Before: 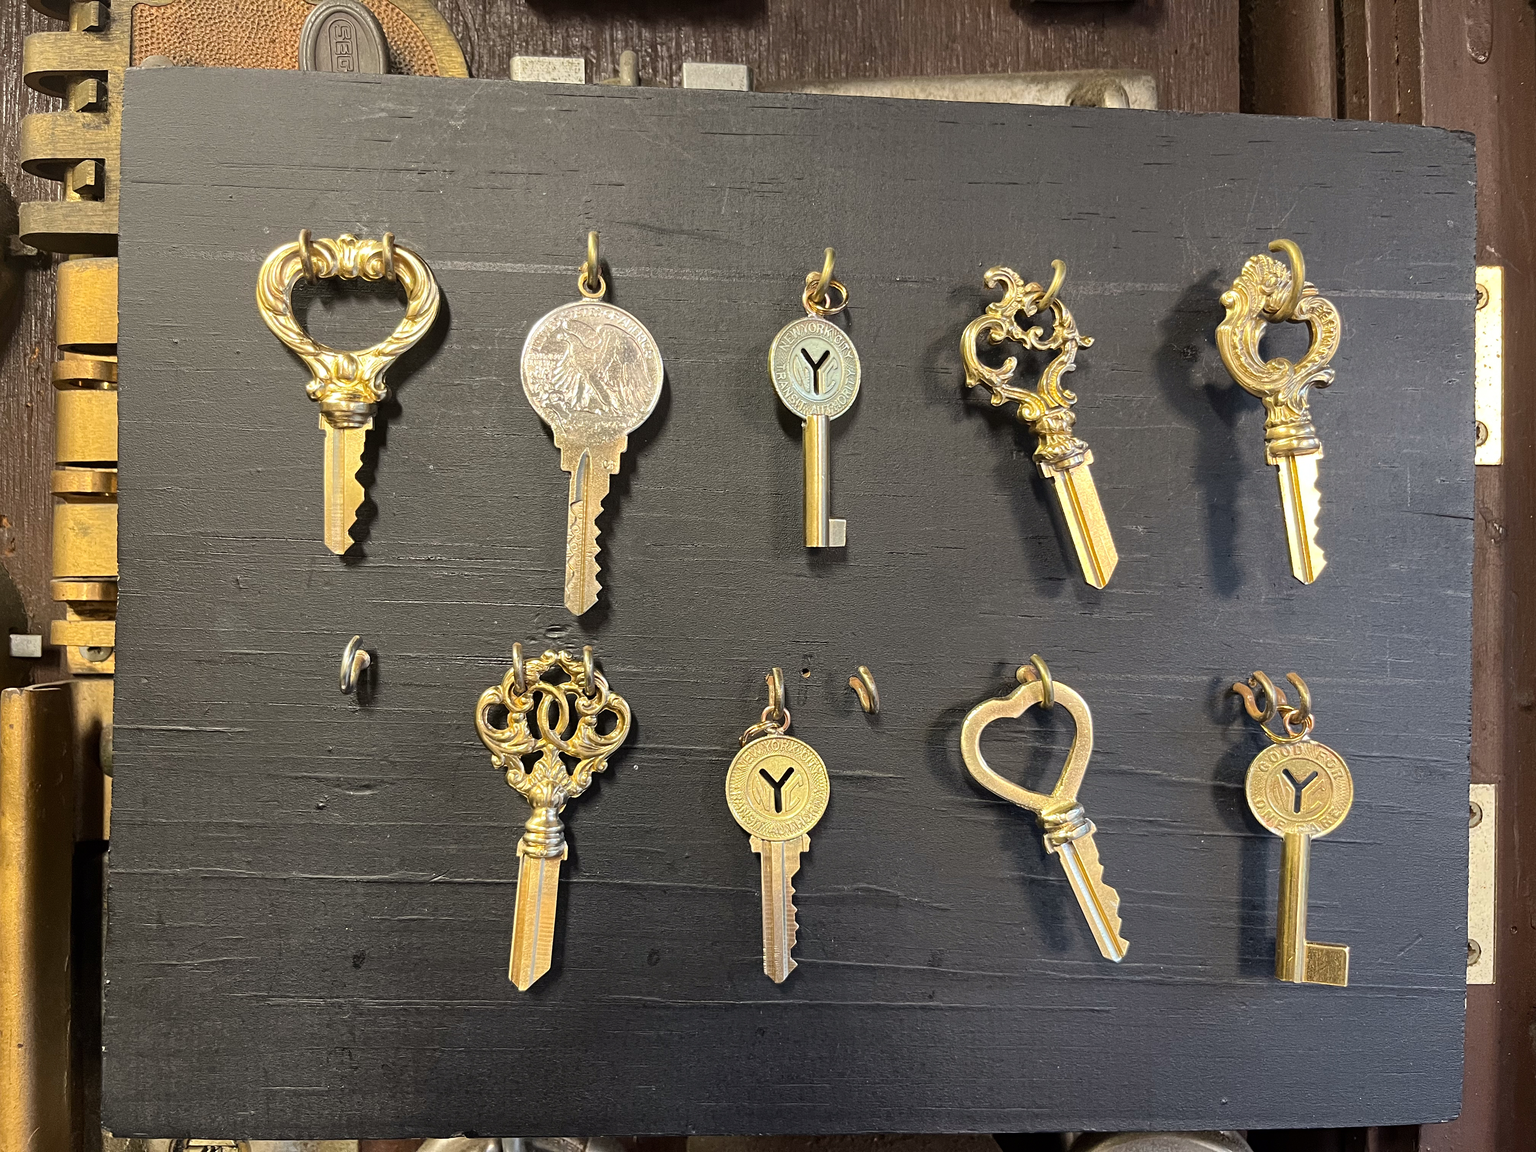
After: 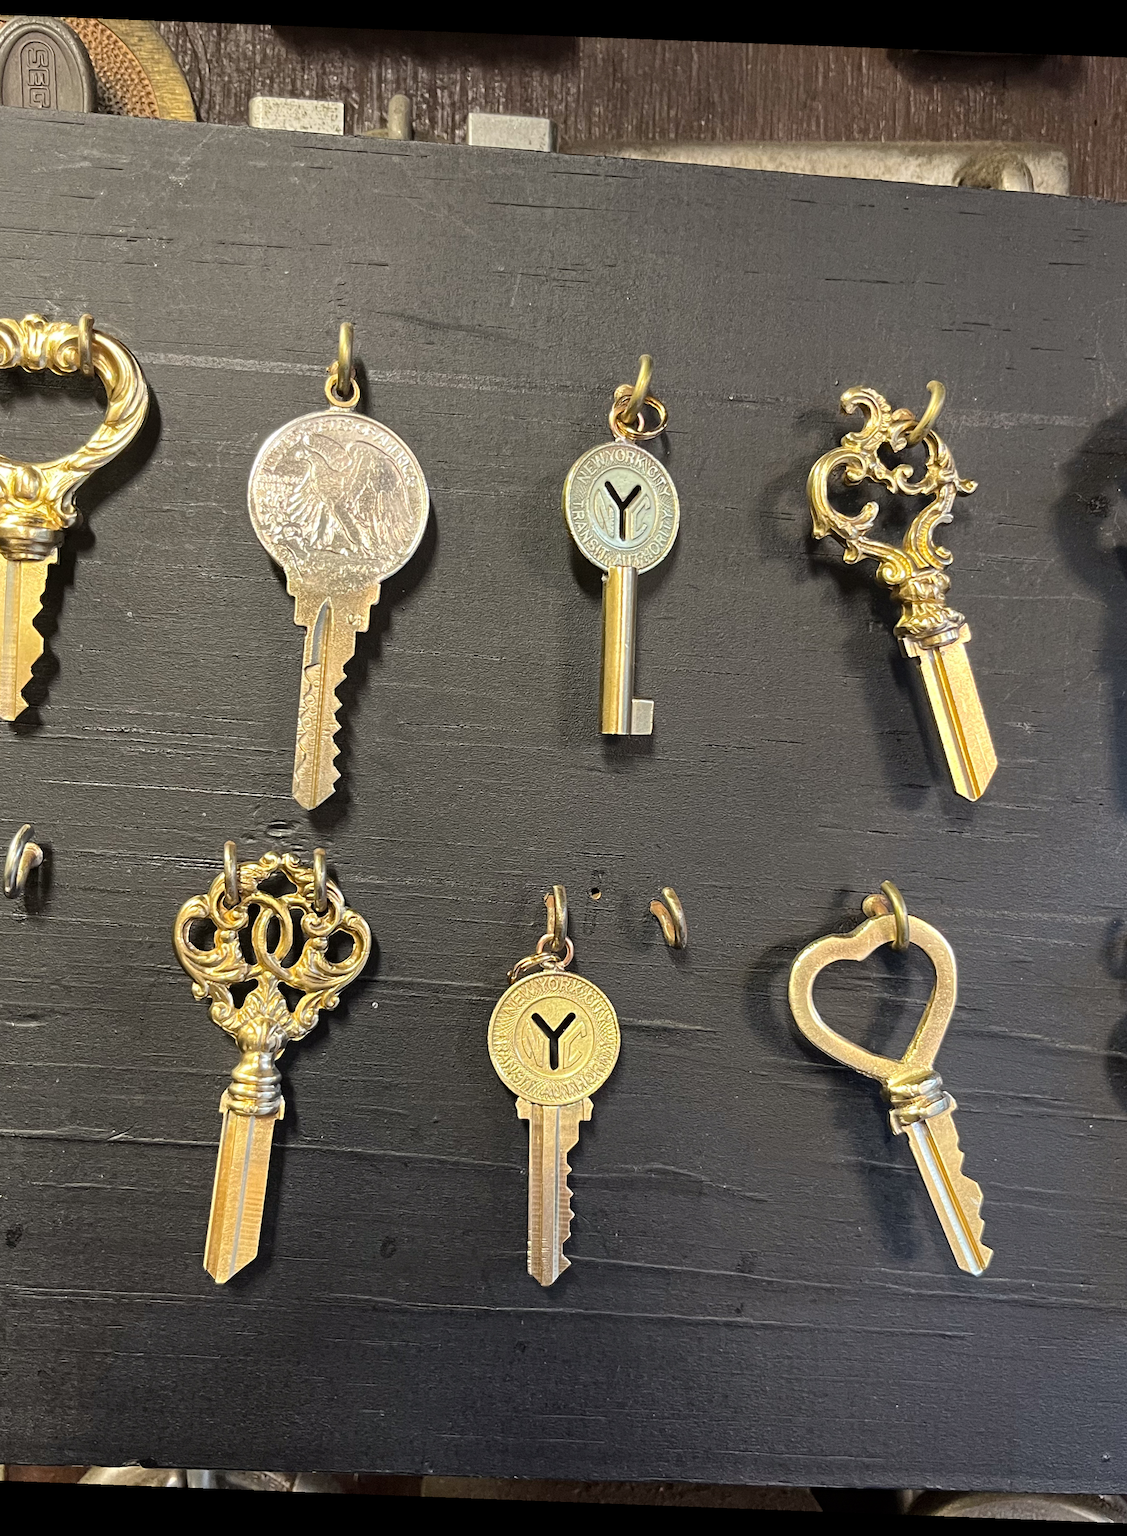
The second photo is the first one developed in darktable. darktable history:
rotate and perspective: rotation 2.17°, automatic cropping off
crop and rotate: left 22.516%, right 21.234%
